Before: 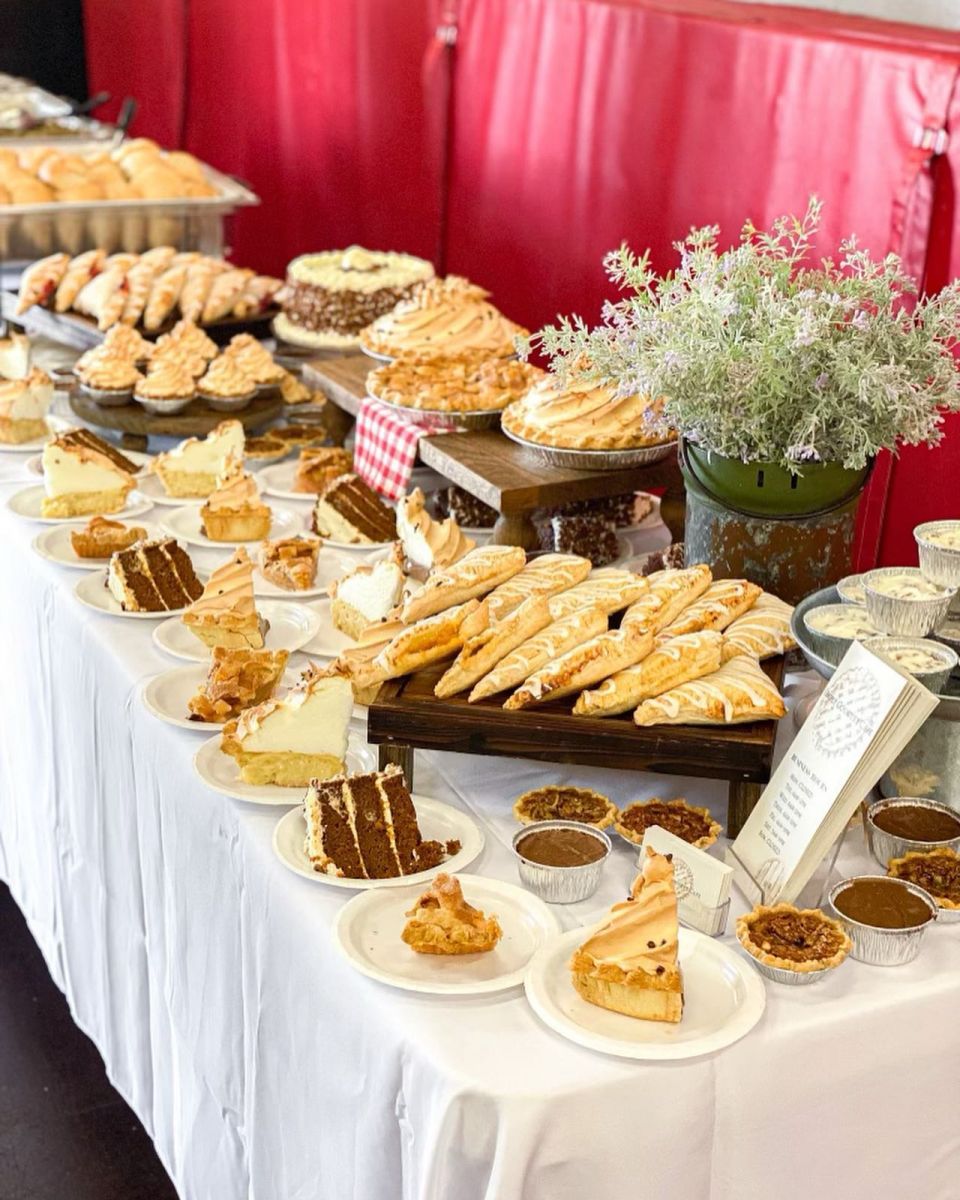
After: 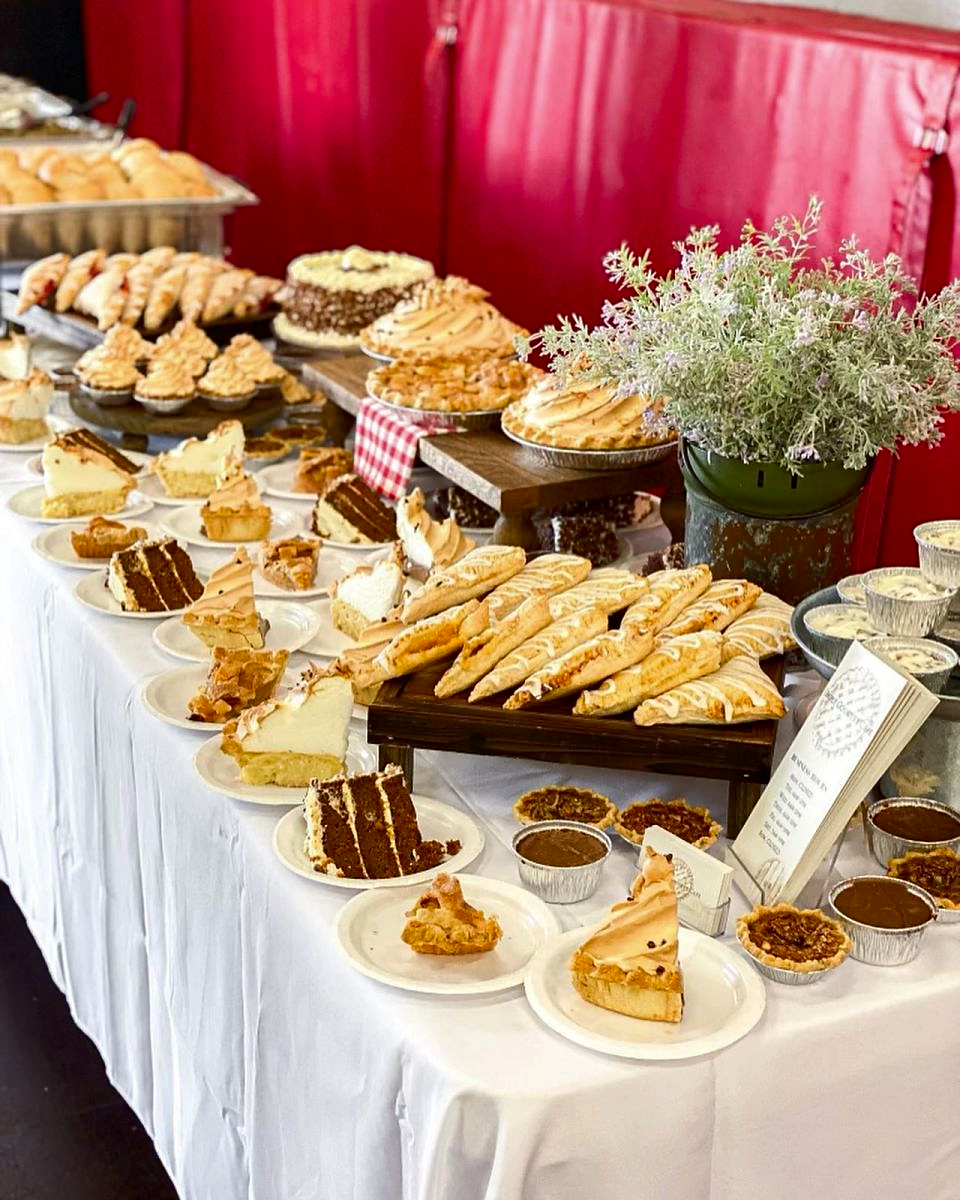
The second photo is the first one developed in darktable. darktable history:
contrast brightness saturation: contrast 0.065, brightness -0.127, saturation 0.064
sharpen: radius 1.457, amount 0.403, threshold 1.34
